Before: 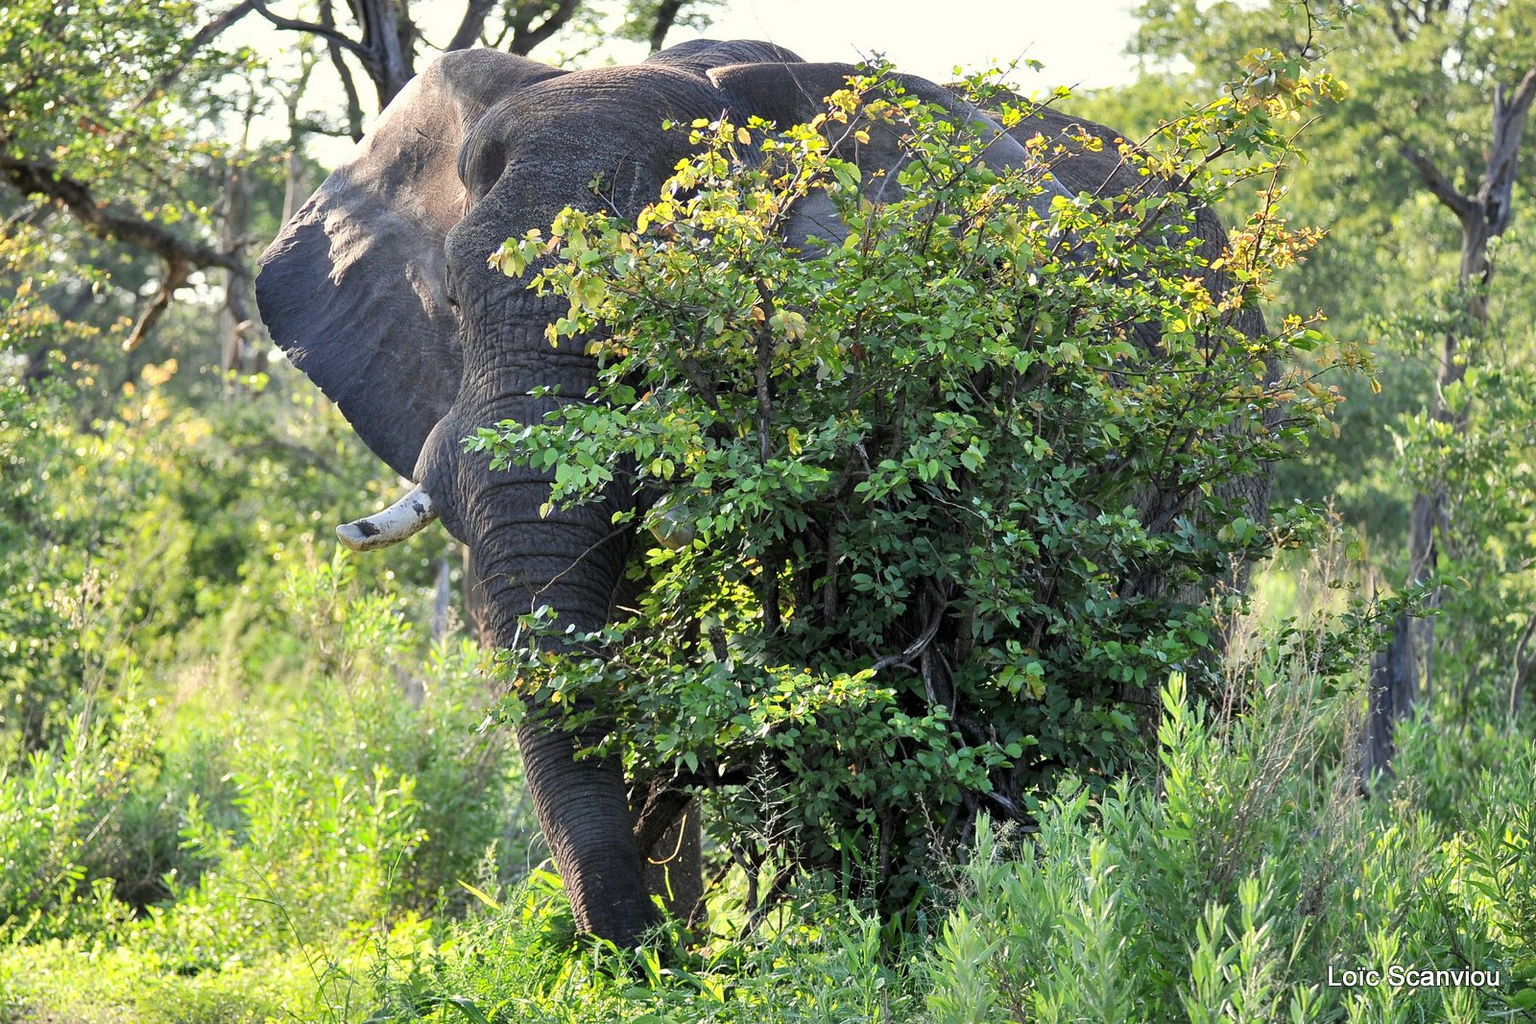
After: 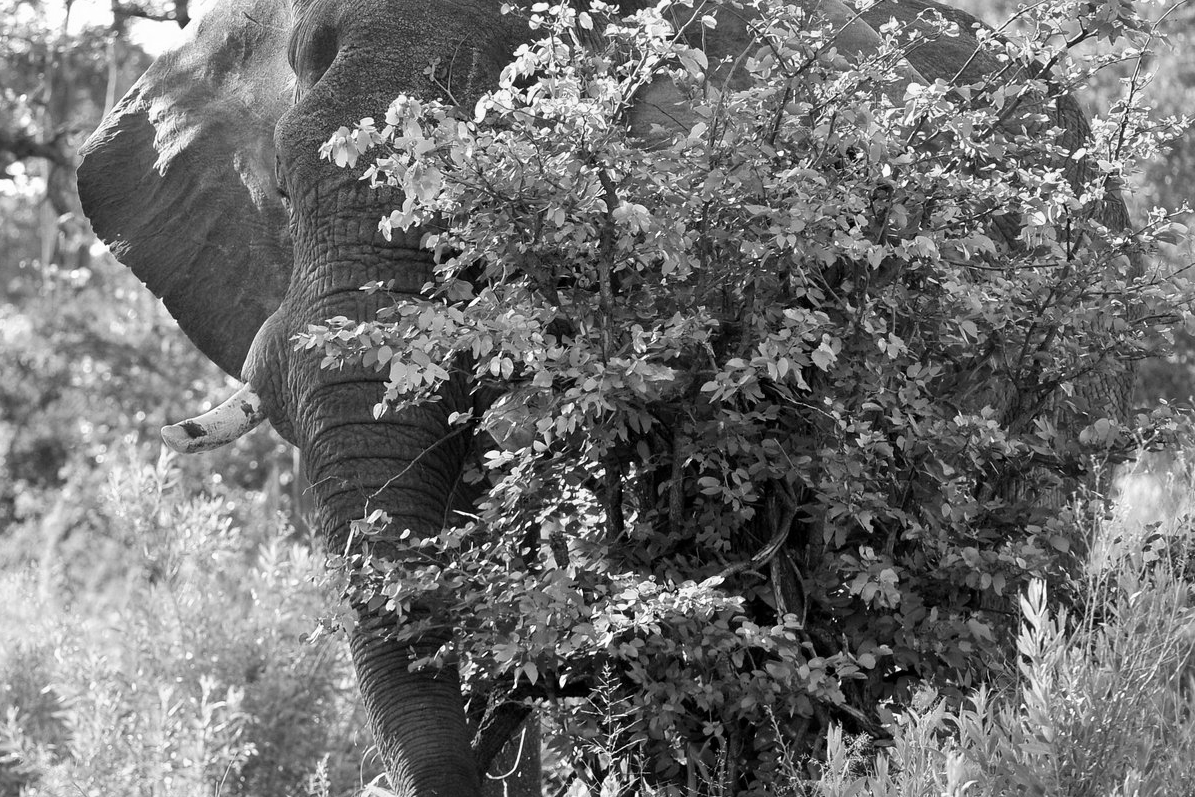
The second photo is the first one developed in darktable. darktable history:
crop and rotate: left 11.831%, top 11.346%, right 13.429%, bottom 13.899%
monochrome: on, module defaults
